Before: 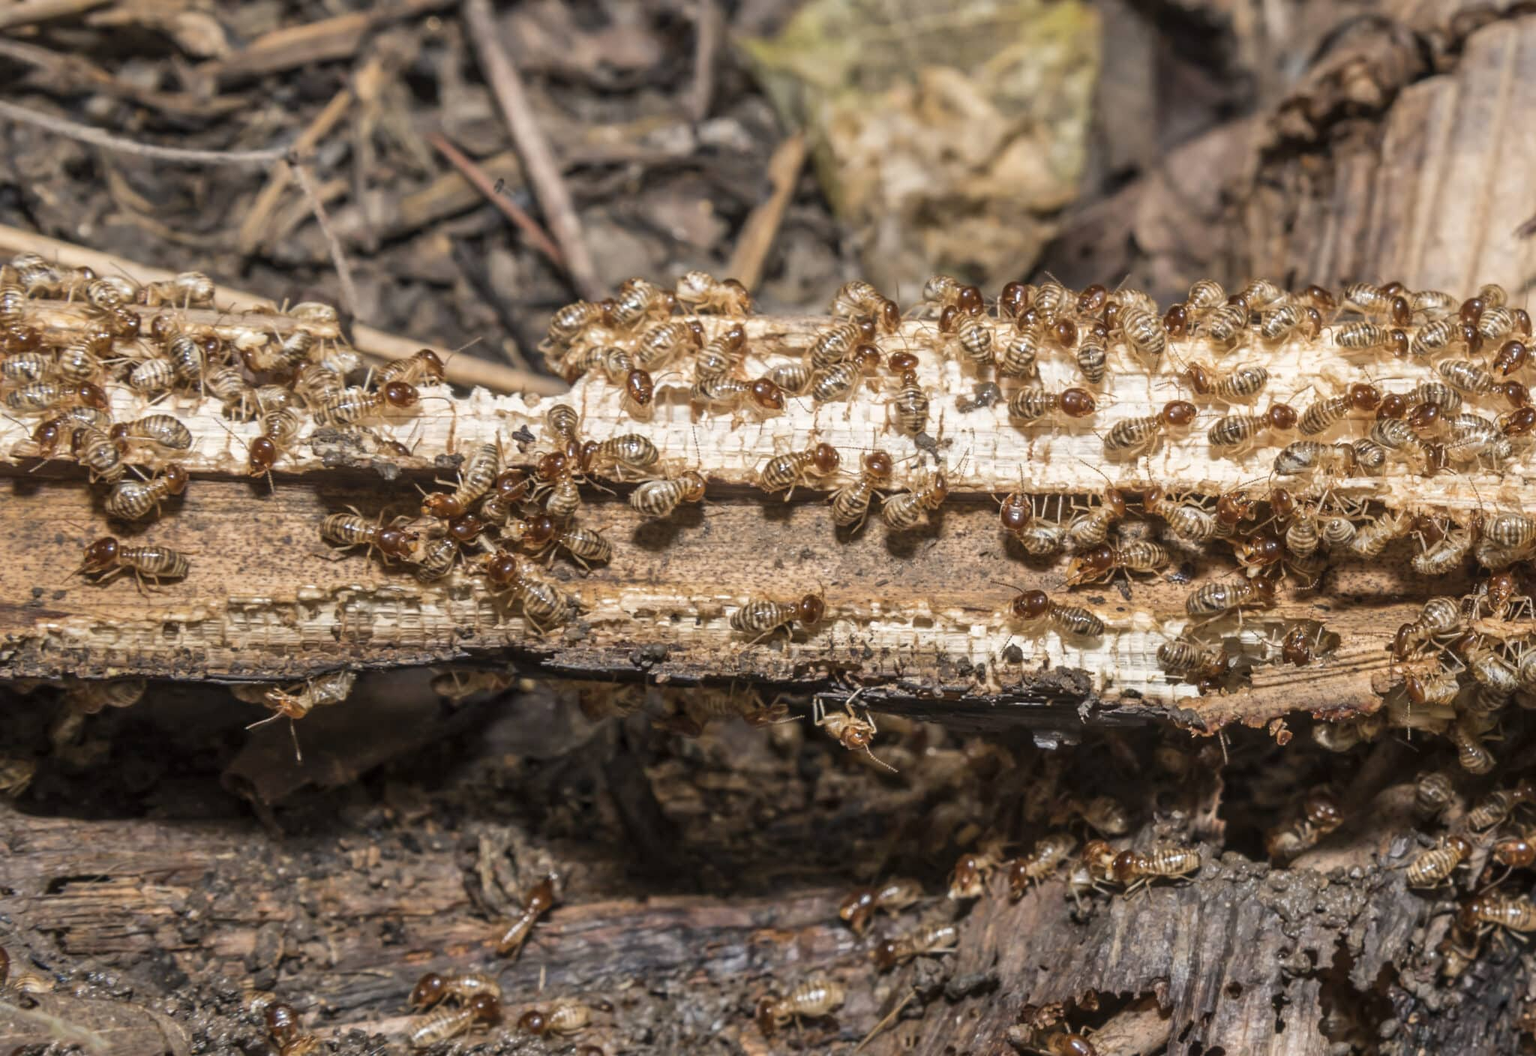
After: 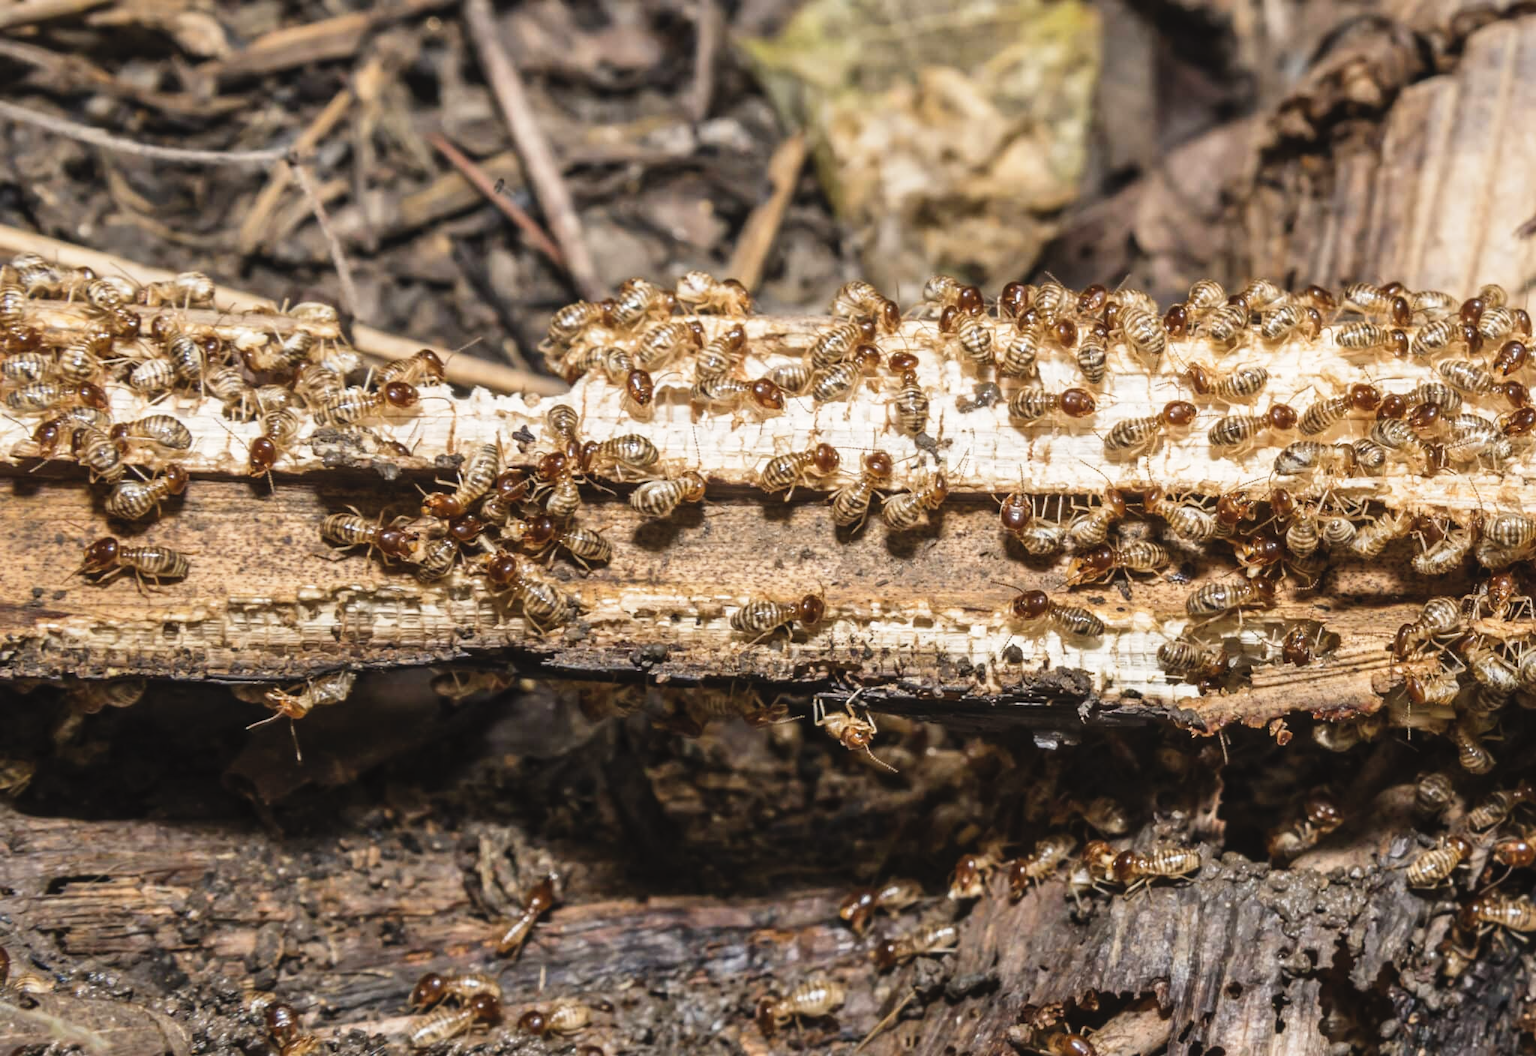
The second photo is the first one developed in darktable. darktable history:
tone curve: curves: ch0 [(0.001, 0.034) (0.115, 0.093) (0.251, 0.232) (0.382, 0.397) (0.652, 0.719) (0.802, 0.876) (1, 0.998)]; ch1 [(0, 0) (0.384, 0.324) (0.472, 0.466) (0.504, 0.5) (0.517, 0.533) (0.547, 0.564) (0.582, 0.628) (0.657, 0.727) (1, 1)]; ch2 [(0, 0) (0.278, 0.232) (0.5, 0.5) (0.531, 0.552) (0.61, 0.653) (1, 1)], preserve colors none
